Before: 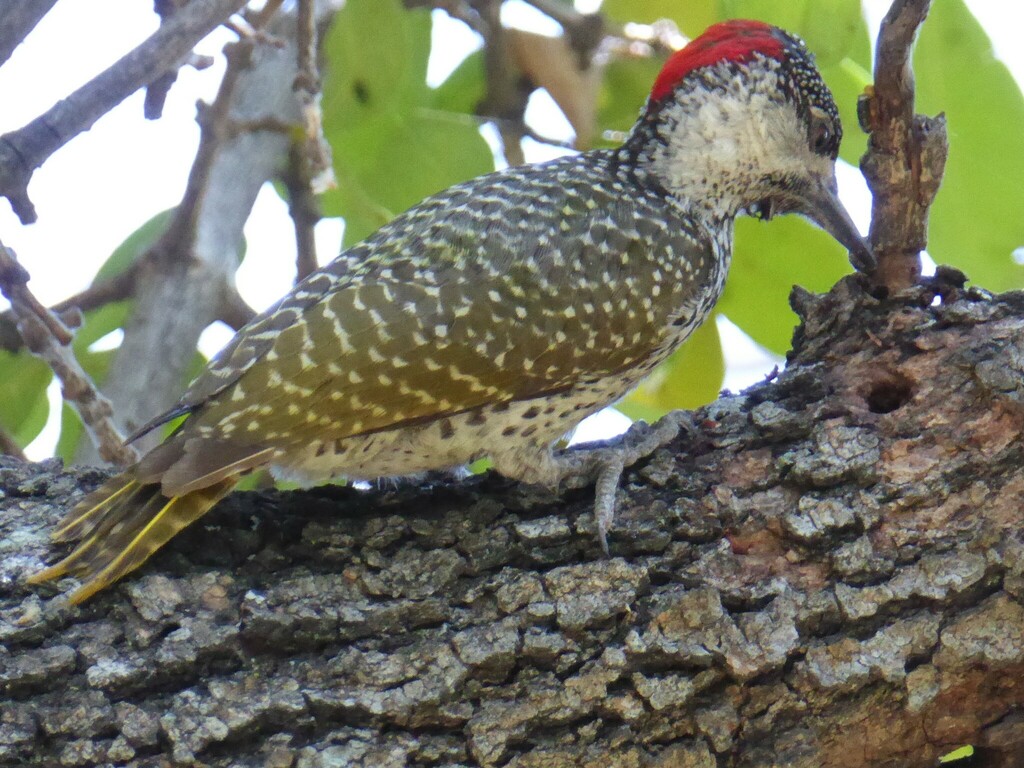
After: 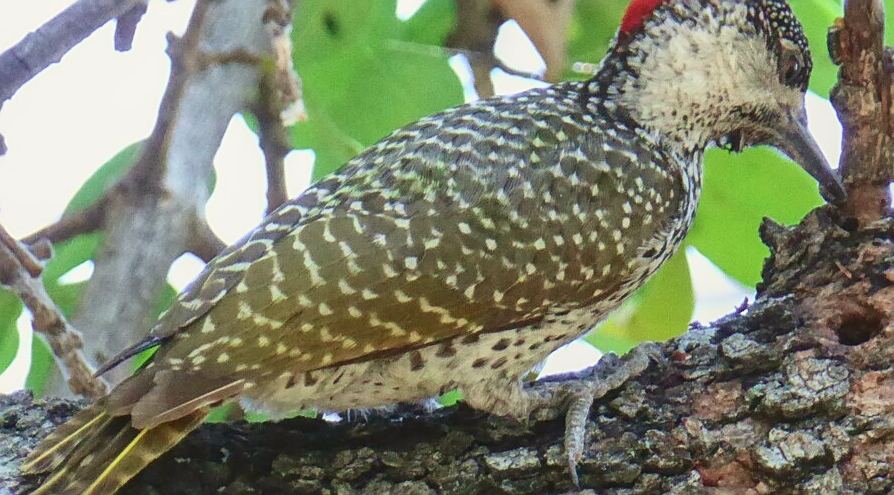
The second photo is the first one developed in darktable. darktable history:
crop: left 3.015%, top 8.969%, right 9.647%, bottom 26.457%
tone curve: curves: ch0 [(0, 0.049) (0.175, 0.178) (0.466, 0.498) (0.715, 0.767) (0.819, 0.851) (1, 0.961)]; ch1 [(0, 0) (0.437, 0.398) (0.476, 0.466) (0.505, 0.505) (0.534, 0.544) (0.595, 0.608) (0.641, 0.643) (1, 1)]; ch2 [(0, 0) (0.359, 0.379) (0.437, 0.44) (0.489, 0.495) (0.518, 0.537) (0.579, 0.579) (1, 1)], color space Lab, independent channels, preserve colors none
levels: levels [0, 0.498, 0.996]
local contrast: detail 110%
sharpen: on, module defaults
